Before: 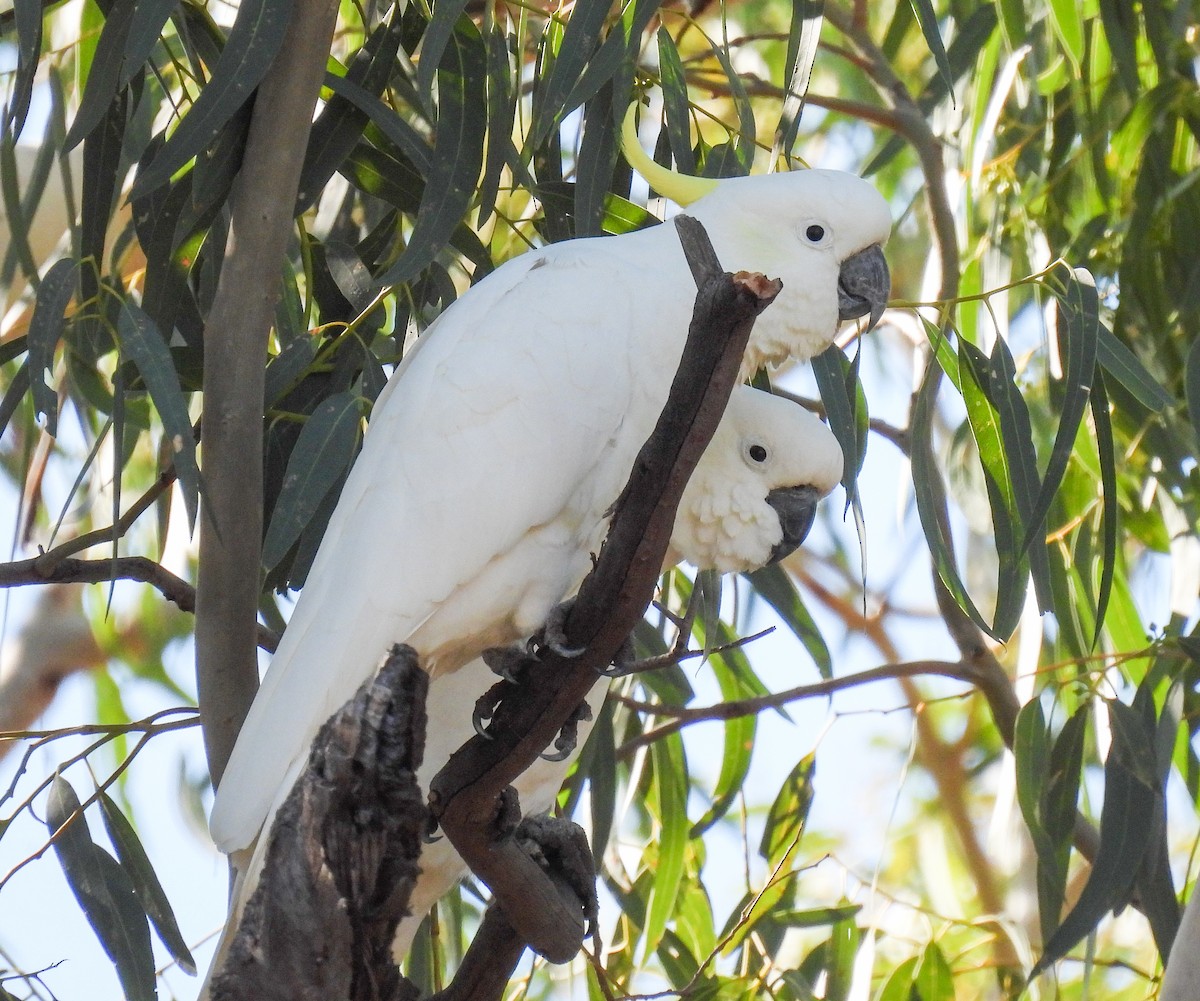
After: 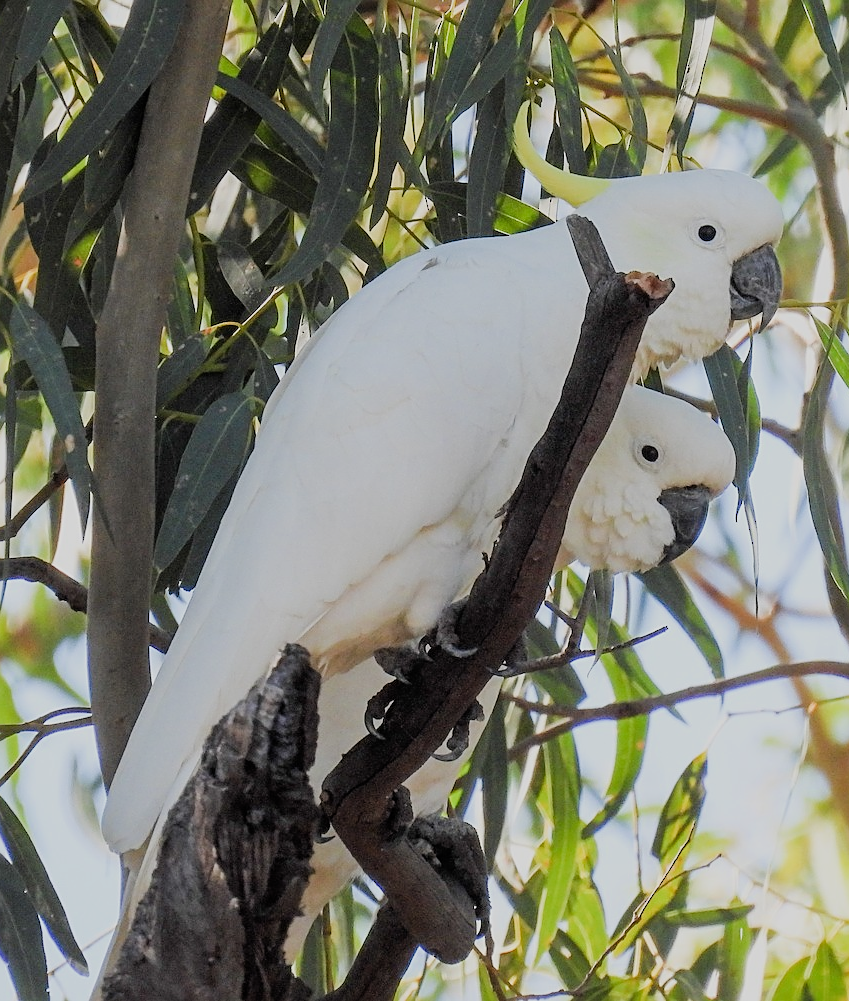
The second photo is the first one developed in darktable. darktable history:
filmic rgb: black relative exposure -7.65 EV, white relative exposure 4.56 EV, hardness 3.61
white balance: red 1, blue 1
crop and rotate: left 9.061%, right 20.142%
sharpen: on, module defaults
